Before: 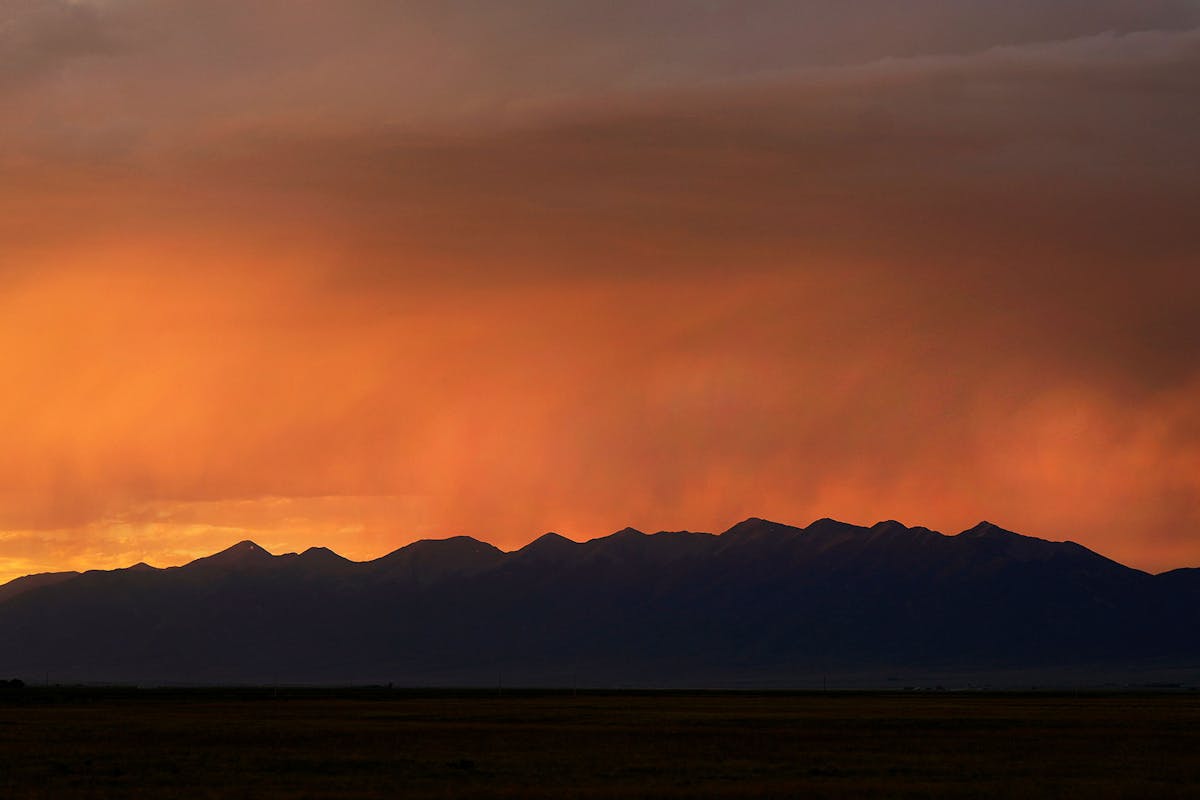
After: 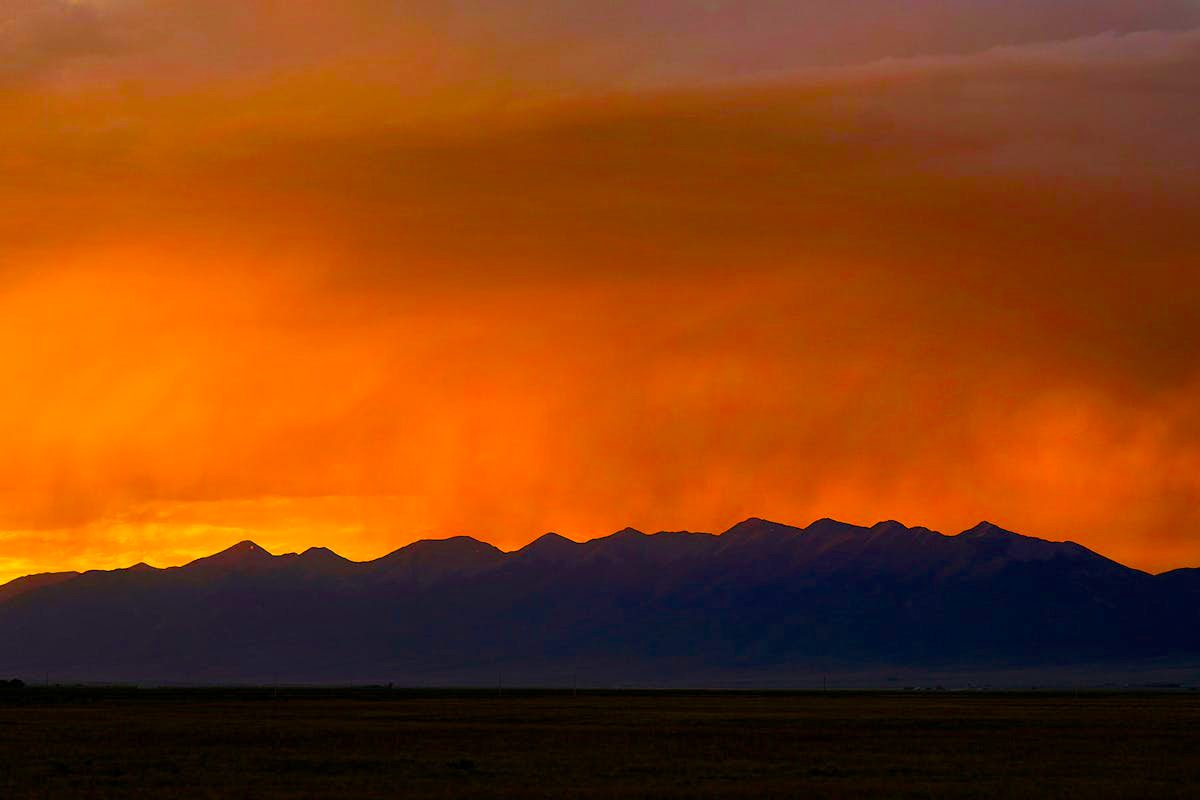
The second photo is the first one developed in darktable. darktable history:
shadows and highlights: shadows 25, highlights -48, soften with gaussian
color balance rgb: linear chroma grading › shadows 10%, linear chroma grading › highlights 10%, linear chroma grading › global chroma 15%, linear chroma grading › mid-tones 15%, perceptual saturation grading › global saturation 40%, perceptual saturation grading › highlights -25%, perceptual saturation grading › mid-tones 35%, perceptual saturation grading › shadows 35%, perceptual brilliance grading › global brilliance 11.29%, global vibrance 11.29%
